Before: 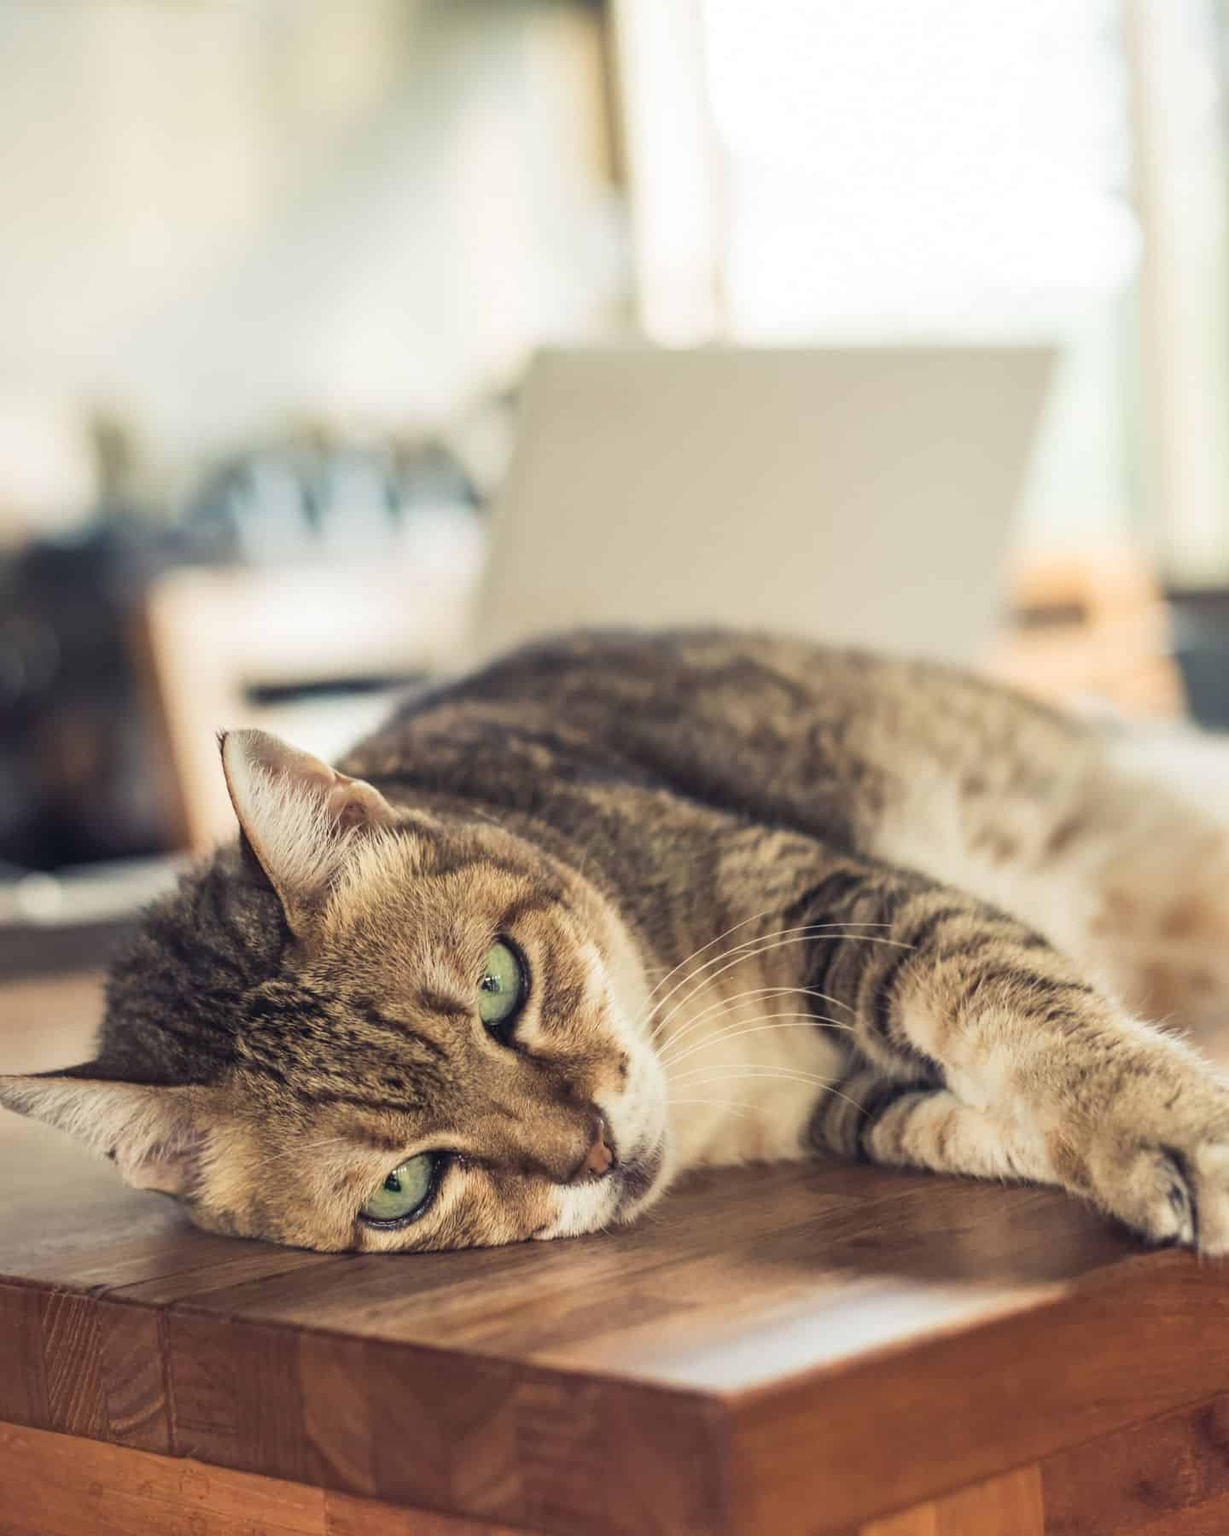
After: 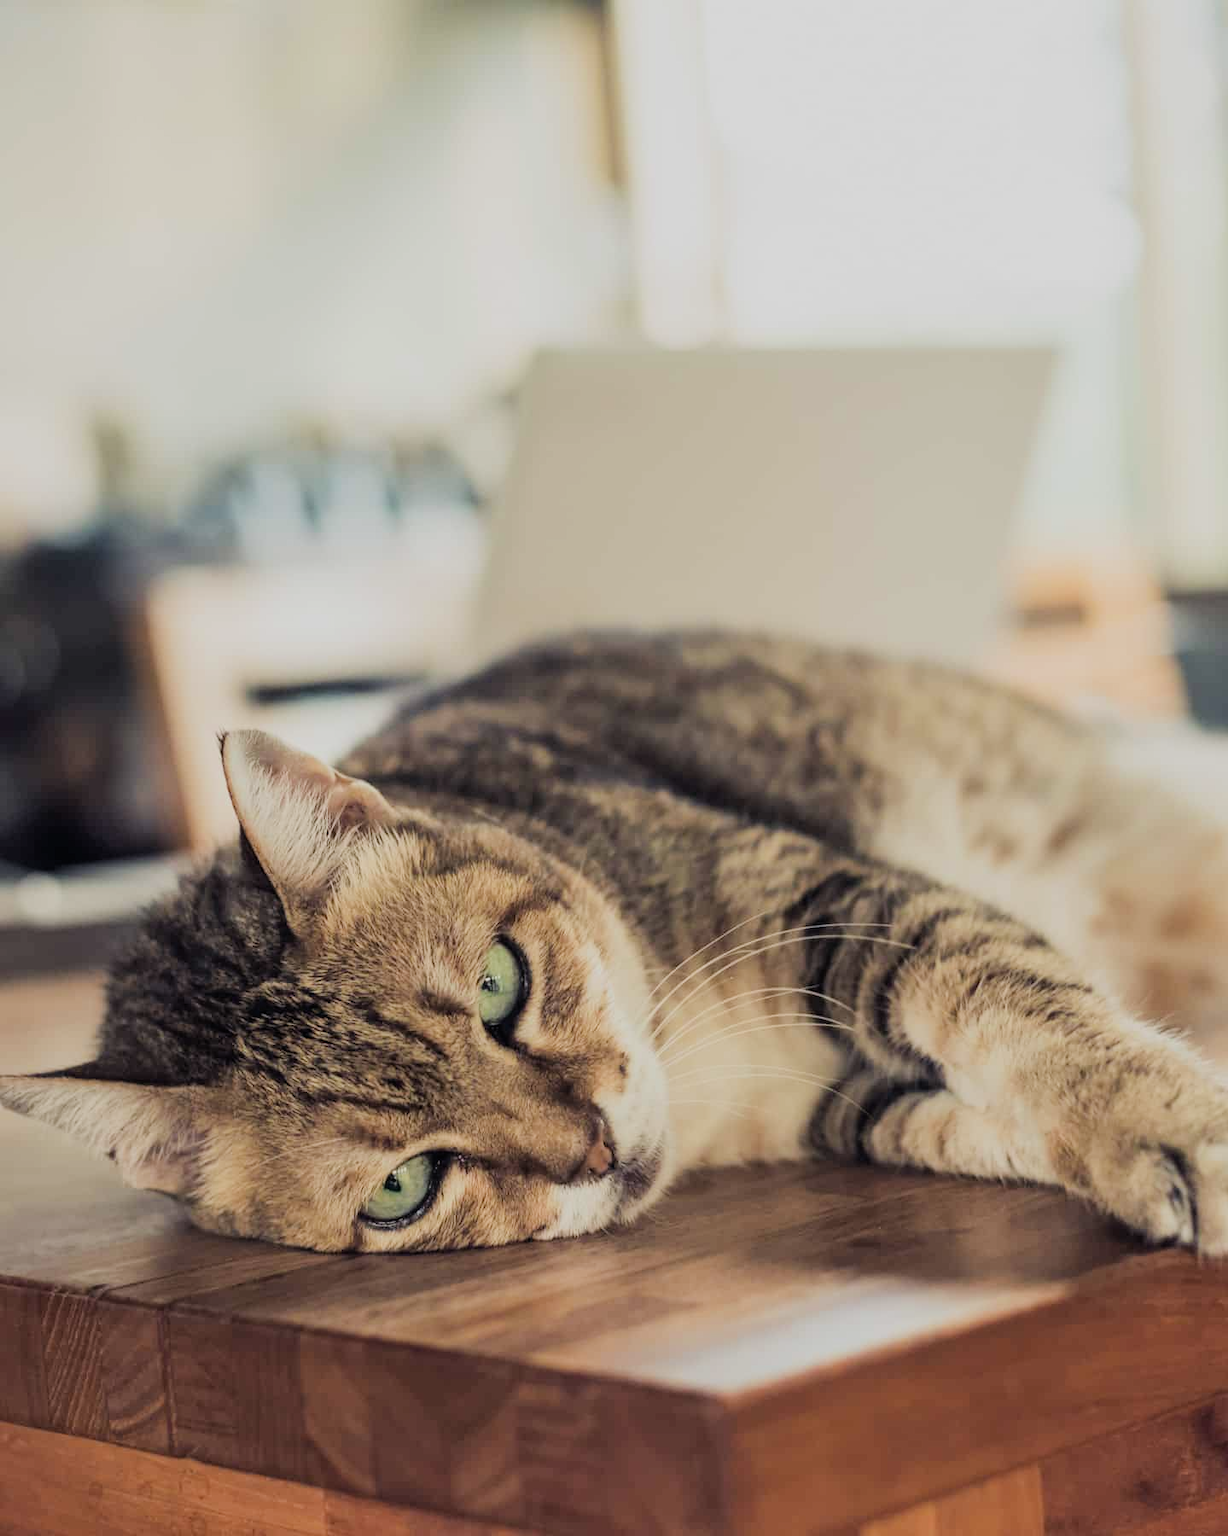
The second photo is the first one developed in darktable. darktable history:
filmic rgb: black relative exposure -7.65 EV, white relative exposure 4.56 EV, hardness 3.61, contrast 1.057
